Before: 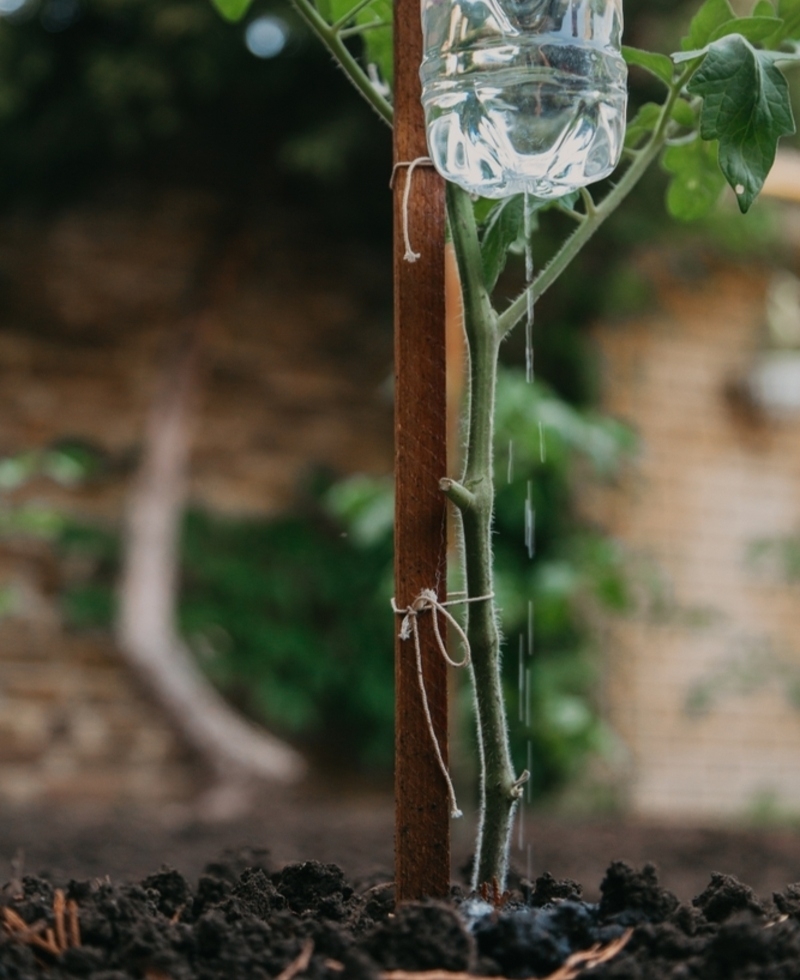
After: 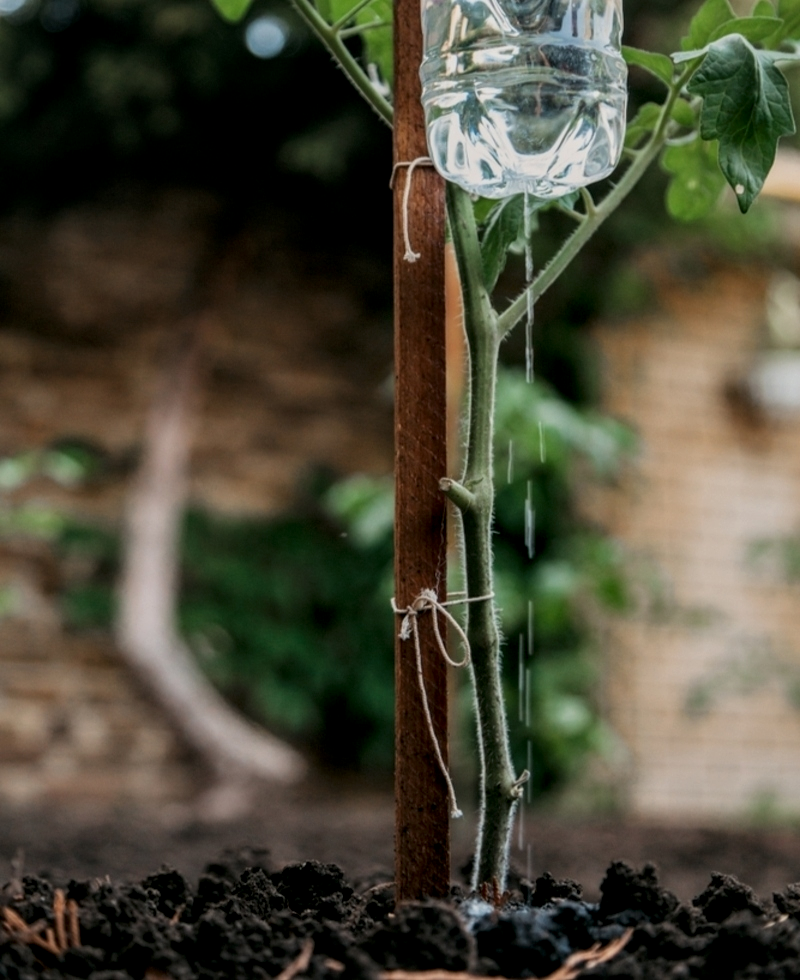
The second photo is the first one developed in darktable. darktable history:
local contrast: highlights 40%, shadows 60%, detail 136%, midtone range 0.514
filmic rgb: black relative exposure -11.35 EV, white relative exposure 3.22 EV, hardness 6.76, color science v6 (2022)
